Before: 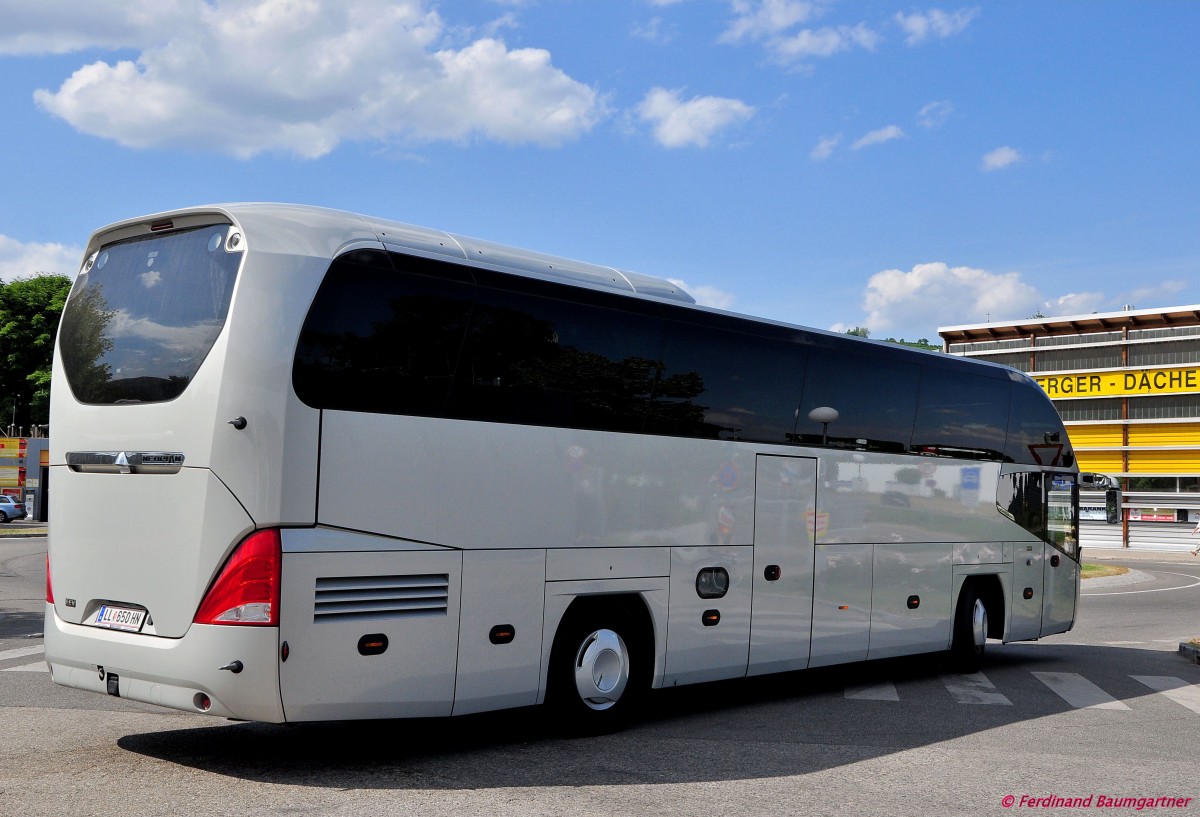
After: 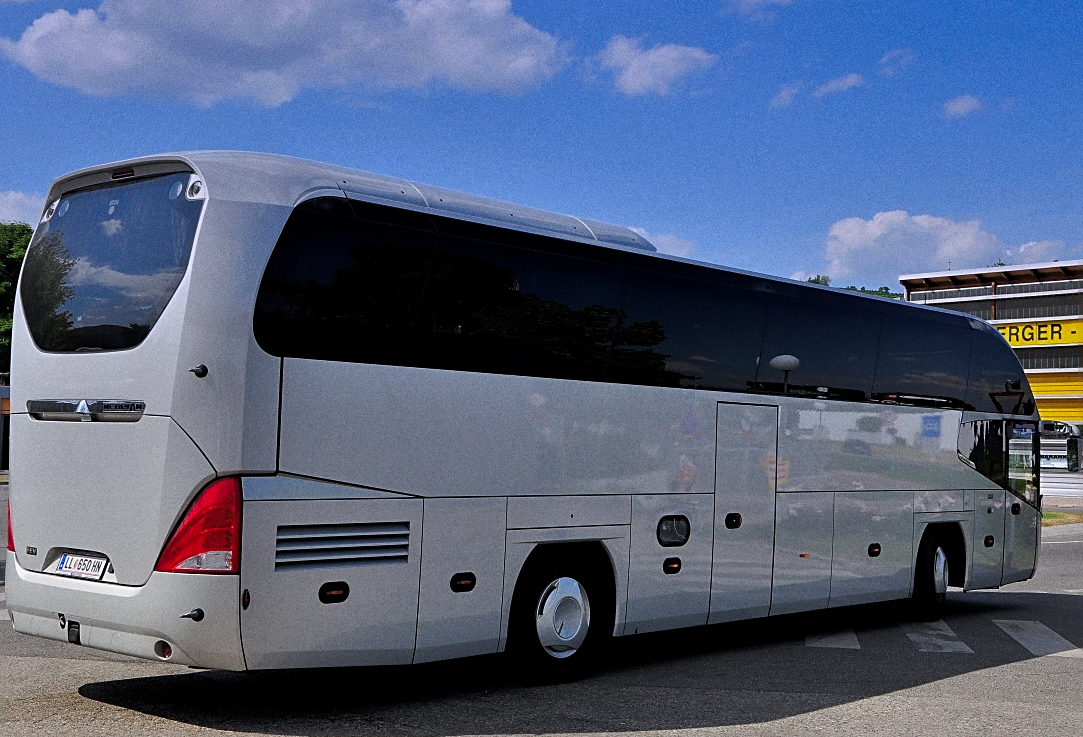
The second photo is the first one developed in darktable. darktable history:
crop: left 3.305%, top 6.436%, right 6.389%, bottom 3.258%
tone curve: curves: ch0 [(0, 0) (0.003, 0.002) (0.011, 0.009) (0.025, 0.02) (0.044, 0.035) (0.069, 0.055) (0.1, 0.08) (0.136, 0.109) (0.177, 0.142) (0.224, 0.179) (0.277, 0.222) (0.335, 0.268) (0.399, 0.329) (0.468, 0.409) (0.543, 0.495) (0.623, 0.579) (0.709, 0.669) (0.801, 0.767) (0.898, 0.885) (1, 1)], preserve colors none
sharpen: on, module defaults
grain: coarseness 3.21 ISO
shadows and highlights: radius 108.52, shadows 40.68, highlights -72.88, low approximation 0.01, soften with gaussian
graduated density: hue 238.83°, saturation 50%
